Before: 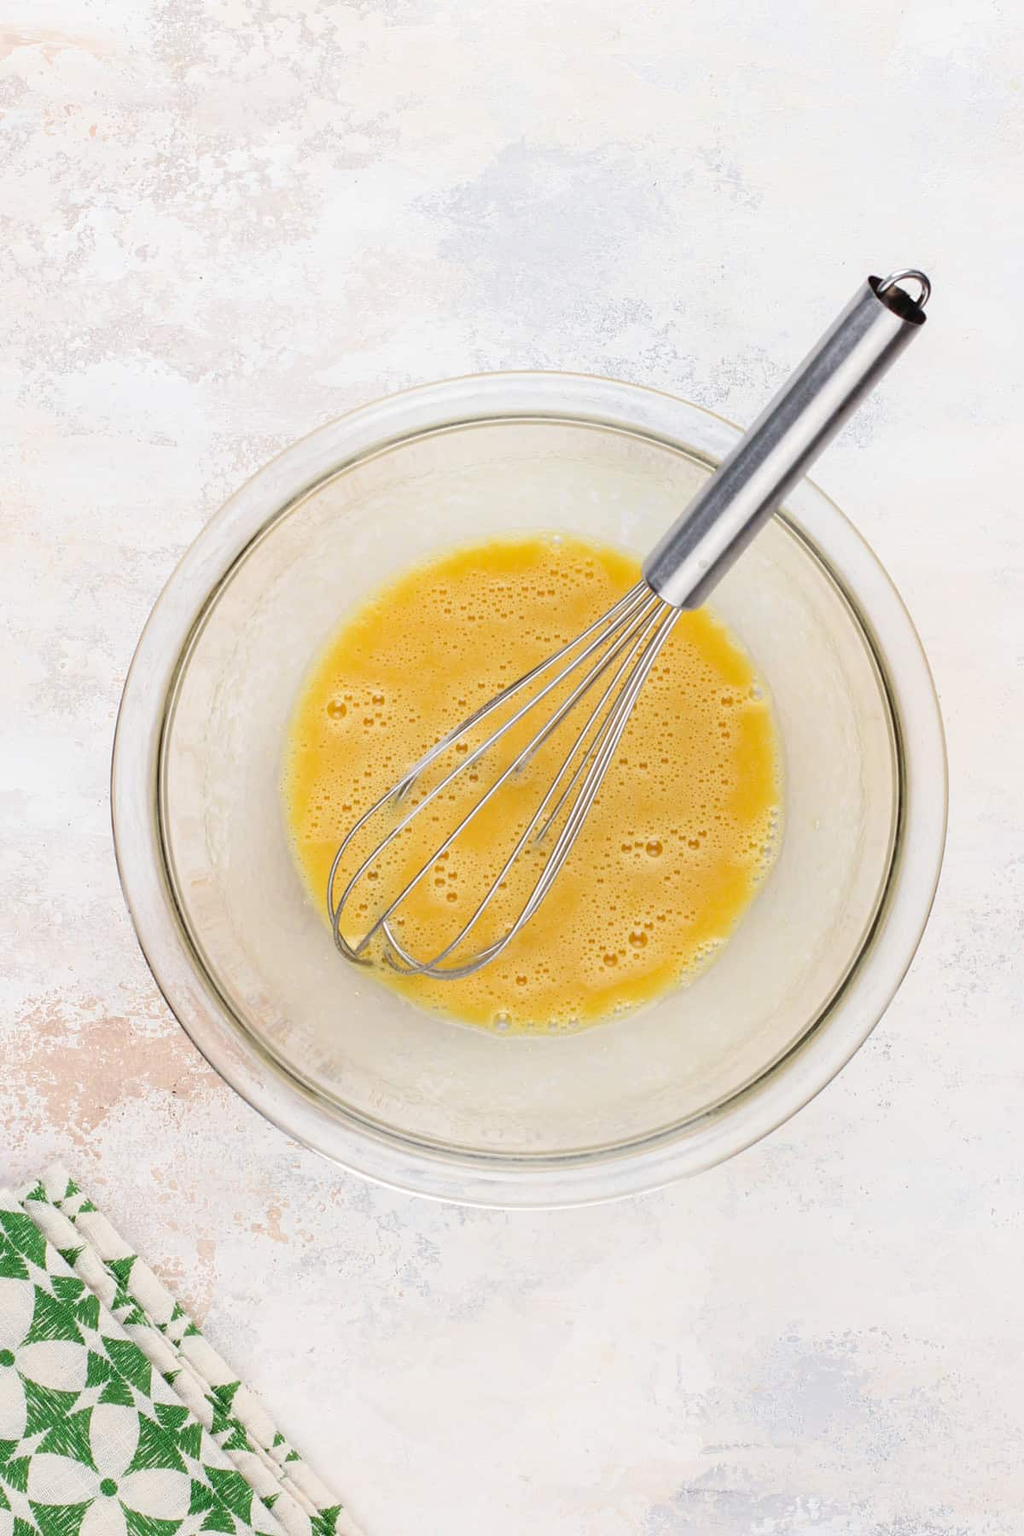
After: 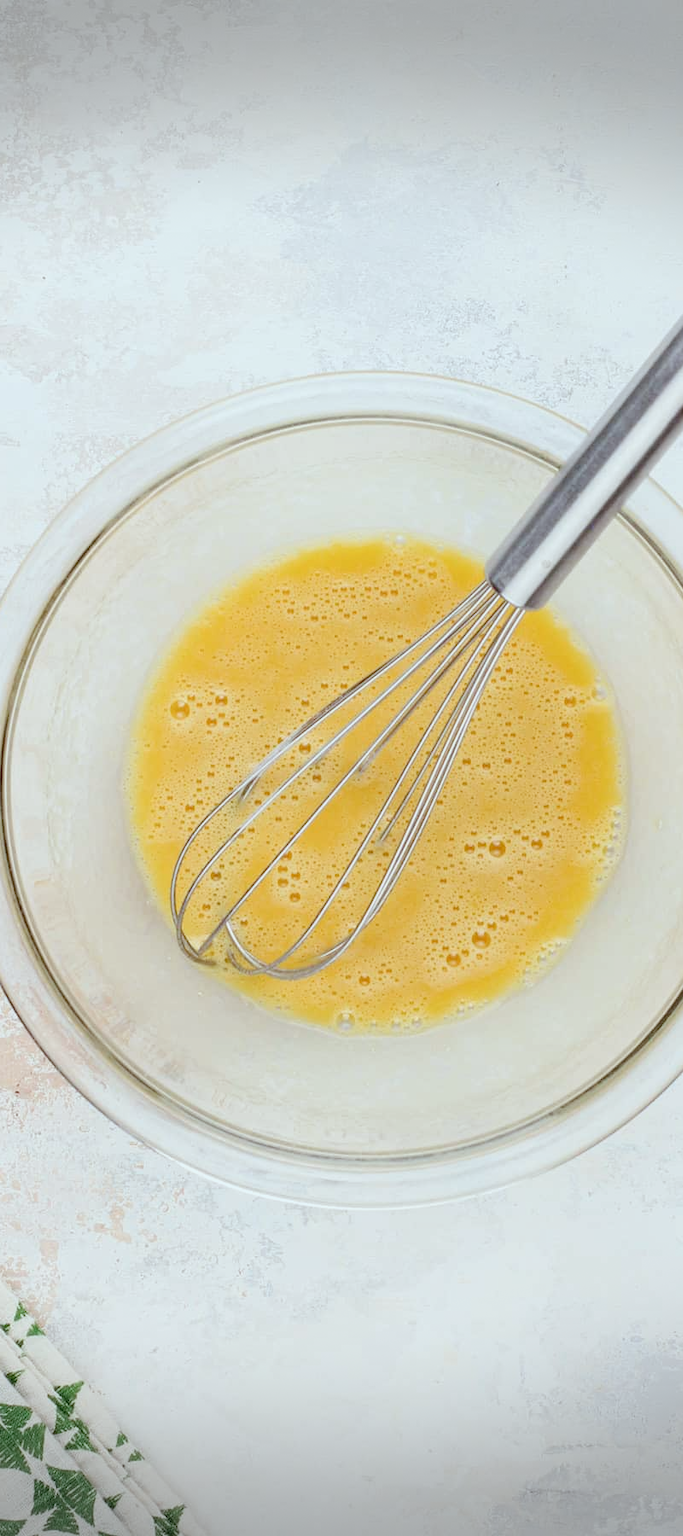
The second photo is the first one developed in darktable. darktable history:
color correction: highlights a* -5.13, highlights b* -4.16, shadows a* 3.83, shadows b* 4.52
crop: left 15.37%, right 17.87%
tone curve: curves: ch0 [(0, 0) (0.07, 0.052) (0.23, 0.254) (0.486, 0.53) (0.822, 0.825) (0.994, 0.955)]; ch1 [(0, 0) (0.226, 0.261) (0.379, 0.442) (0.469, 0.472) (0.495, 0.495) (0.514, 0.504) (0.561, 0.568) (0.59, 0.612) (1, 1)]; ch2 [(0, 0) (0.269, 0.299) (0.459, 0.441) (0.498, 0.499) (0.523, 0.52) (0.586, 0.569) (0.635, 0.617) (0.659, 0.681) (0.718, 0.764) (1, 1)], preserve colors none
vignetting: fall-off start 99.22%, center (-0.149, 0.016), width/height ratio 1.304, dithering 8-bit output, unbound false
